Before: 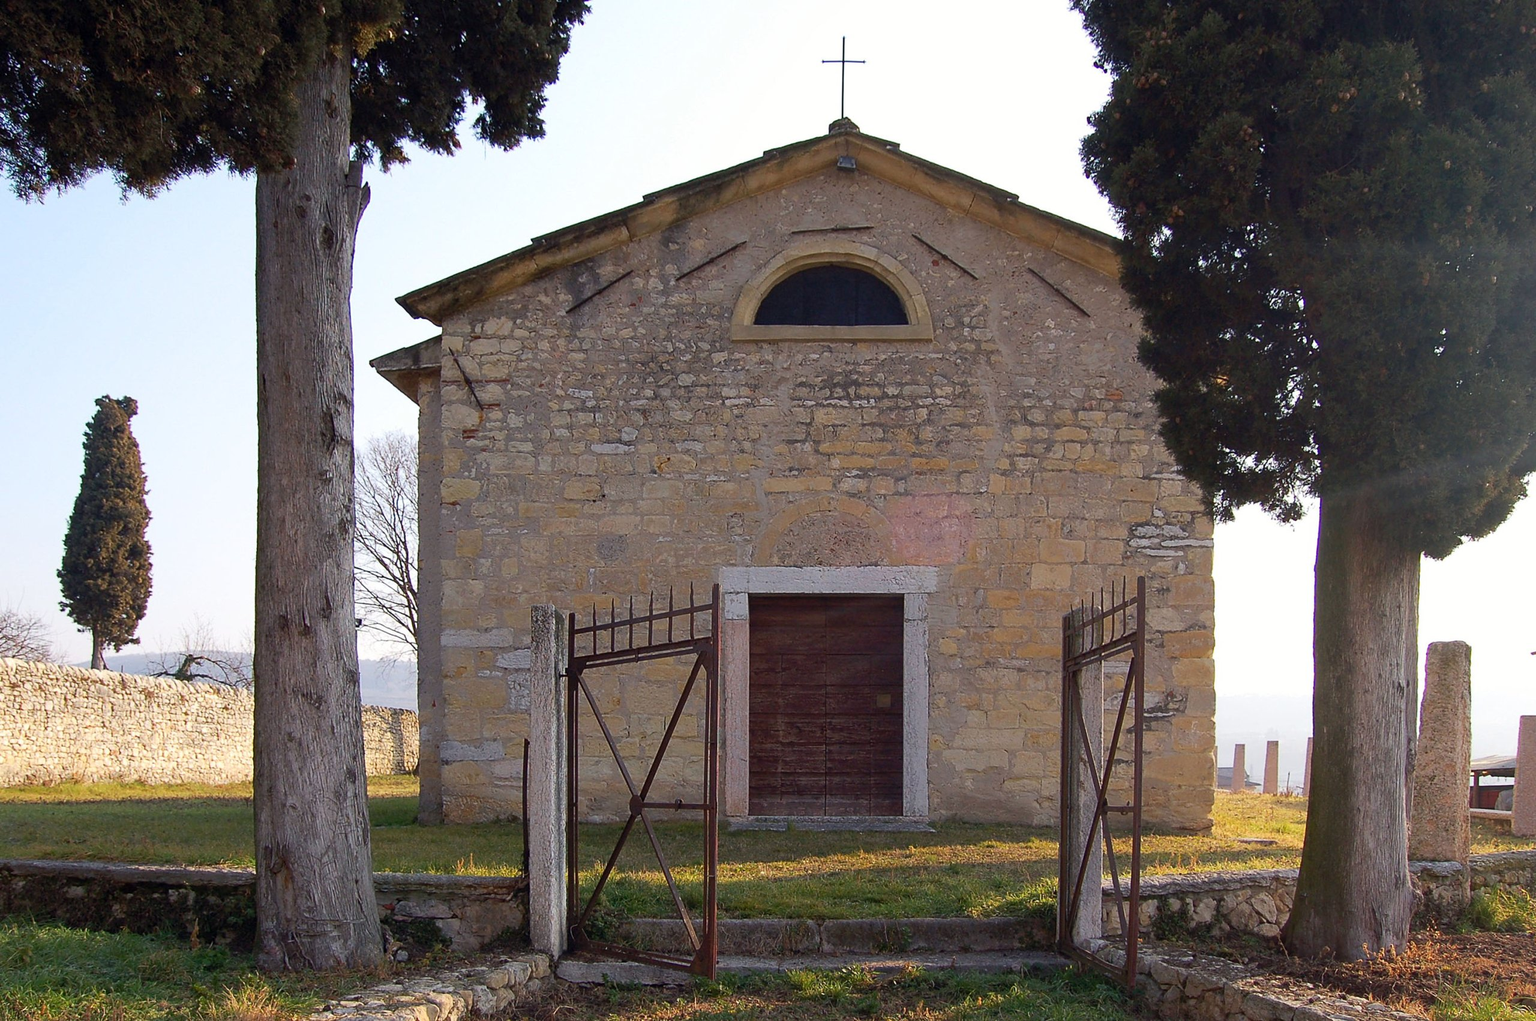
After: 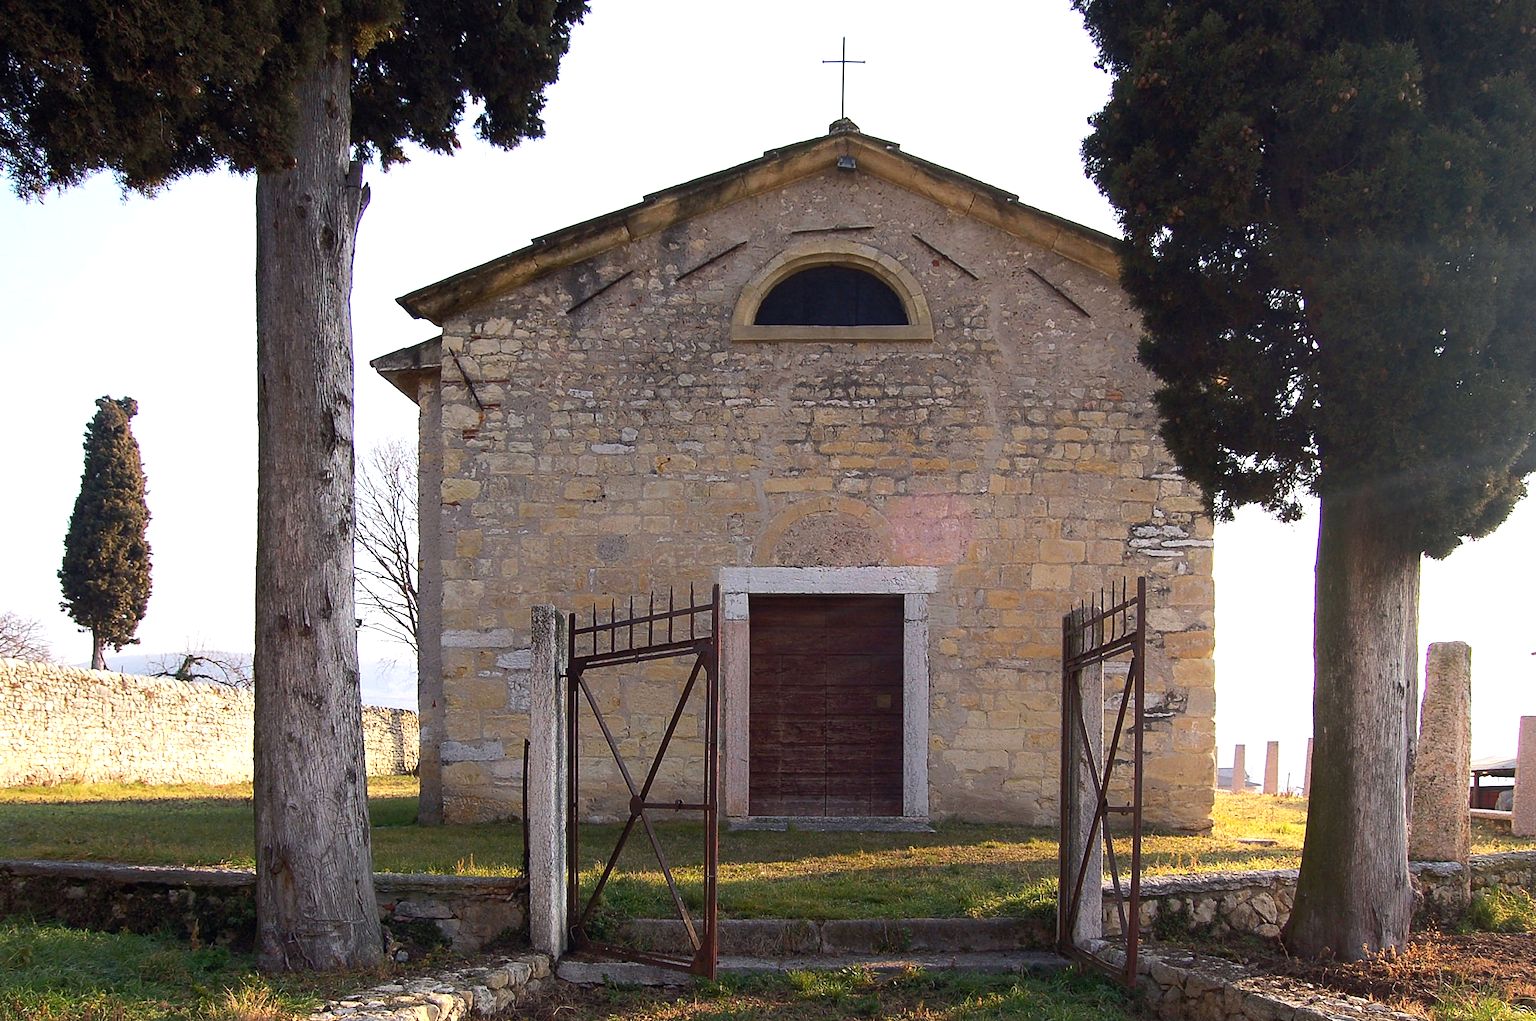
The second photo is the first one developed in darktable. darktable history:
exposure: compensate exposure bias true, compensate highlight preservation false
tone equalizer: -8 EV 0.001 EV, -7 EV -0.002 EV, -6 EV 0.002 EV, -5 EV -0.03 EV, -4 EV -0.116 EV, -3 EV -0.169 EV, -2 EV 0.24 EV, -1 EV 0.702 EV, +0 EV 0.493 EV
